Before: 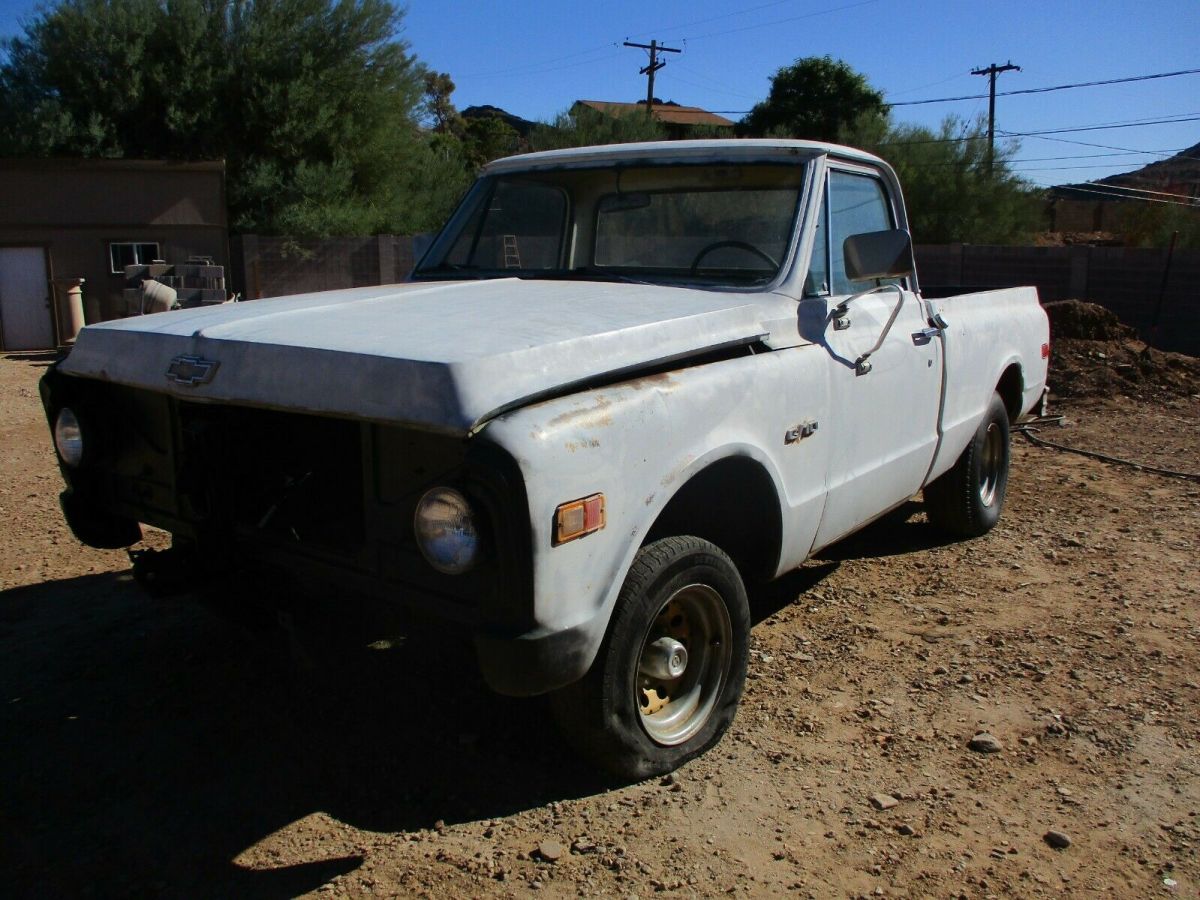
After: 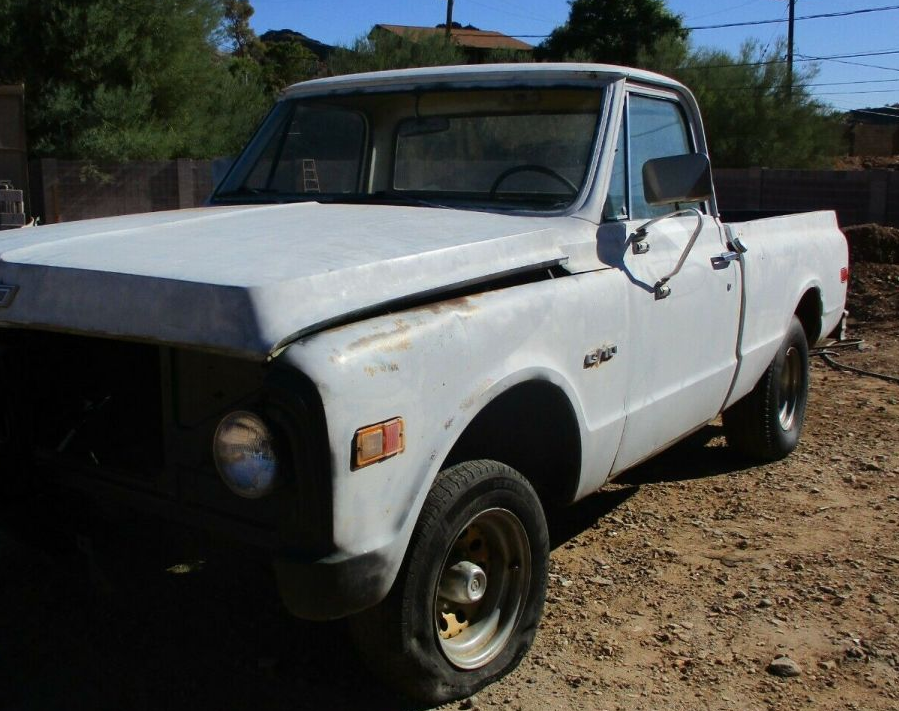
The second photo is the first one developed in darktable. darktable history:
crop: left 16.755%, top 8.5%, right 8.267%, bottom 12.448%
